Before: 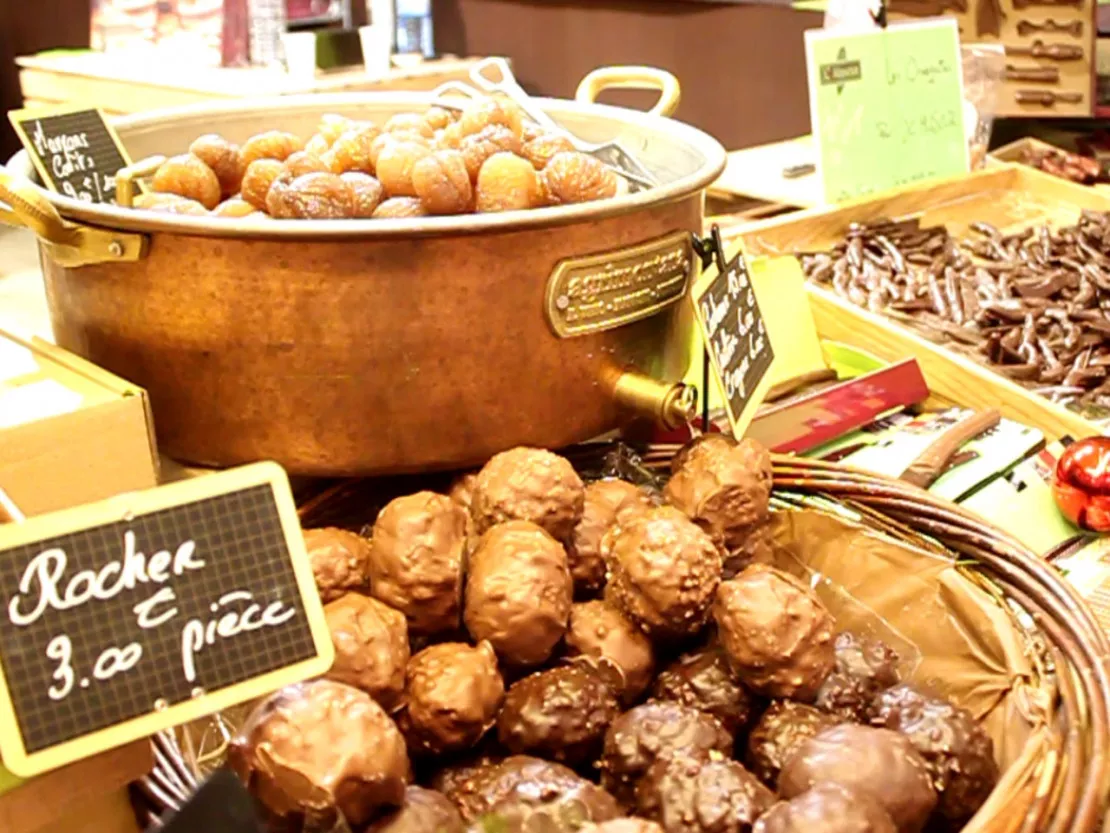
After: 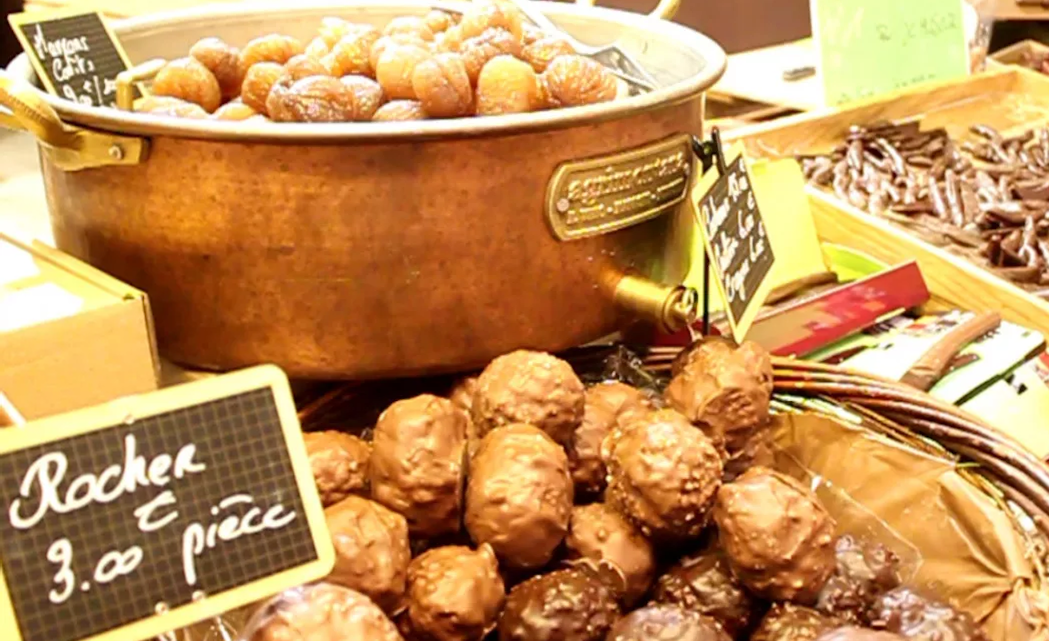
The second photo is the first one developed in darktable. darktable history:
crop and rotate: angle 0.058°, top 11.782%, right 5.51%, bottom 11.284%
